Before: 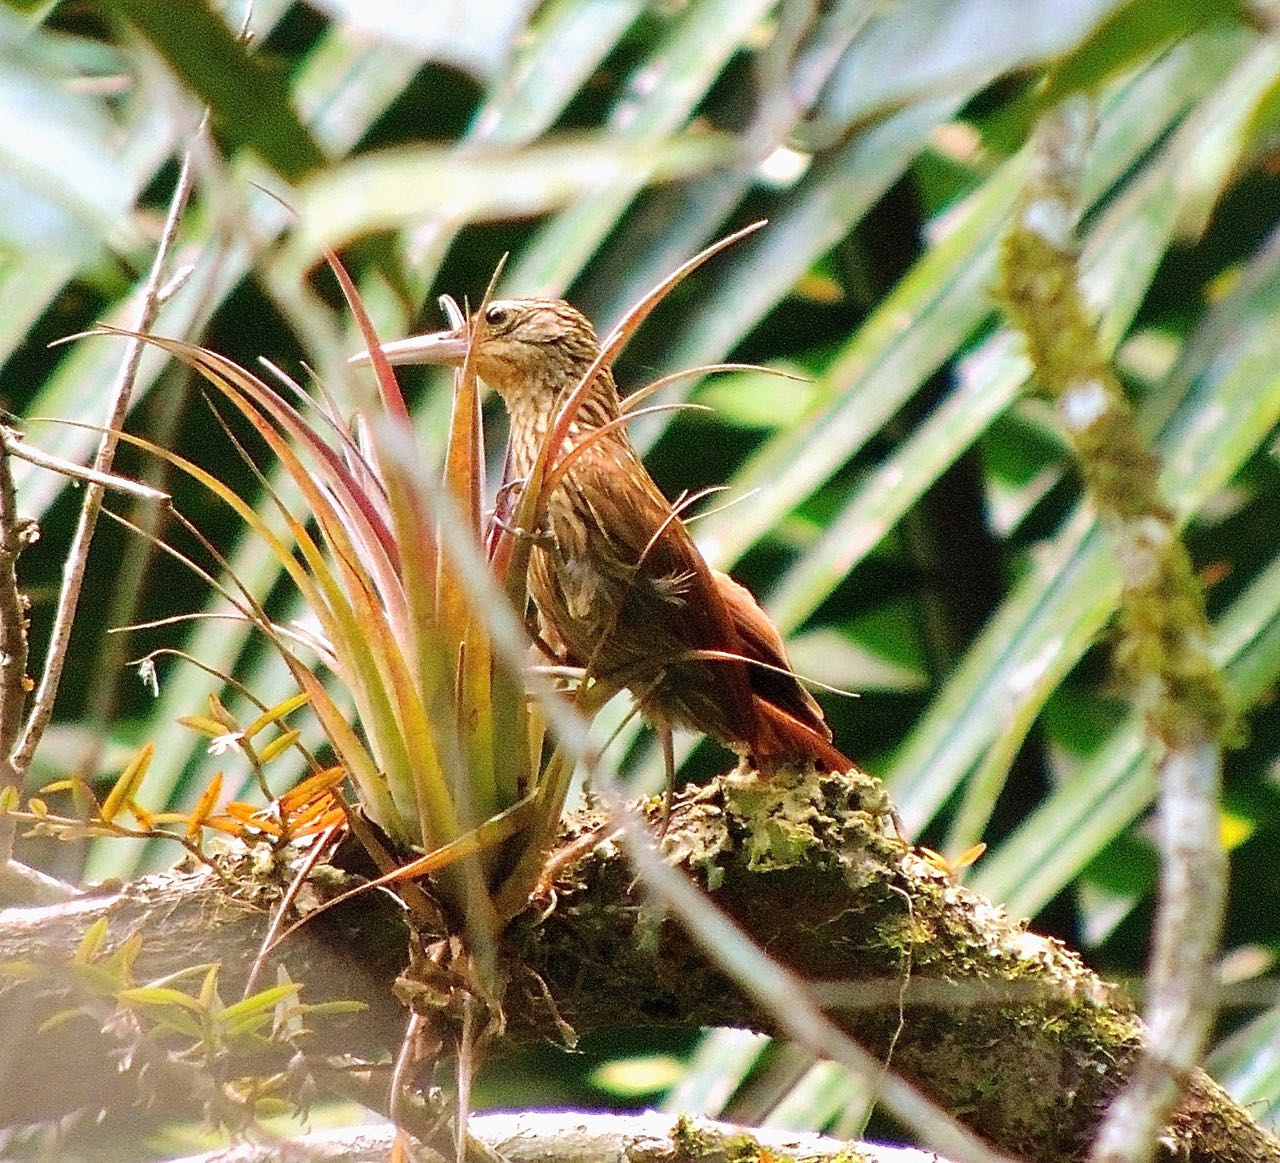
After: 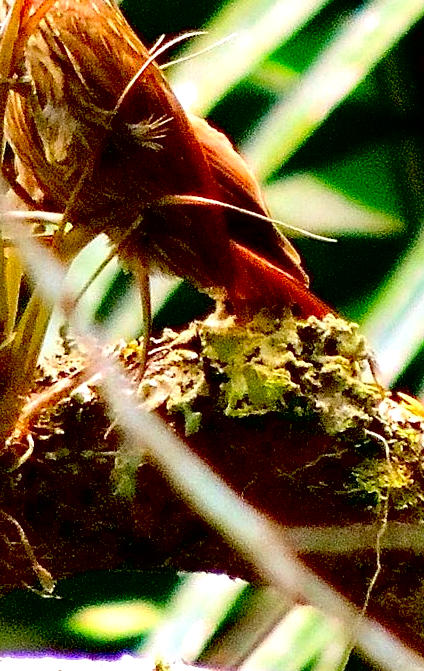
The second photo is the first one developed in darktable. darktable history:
crop: left 40.878%, top 39.176%, right 25.993%, bottom 3.081%
contrast brightness saturation: contrast 0.09, saturation 0.28
exposure: black level correction 0.031, exposure 0.304 EV, compensate highlight preservation false
